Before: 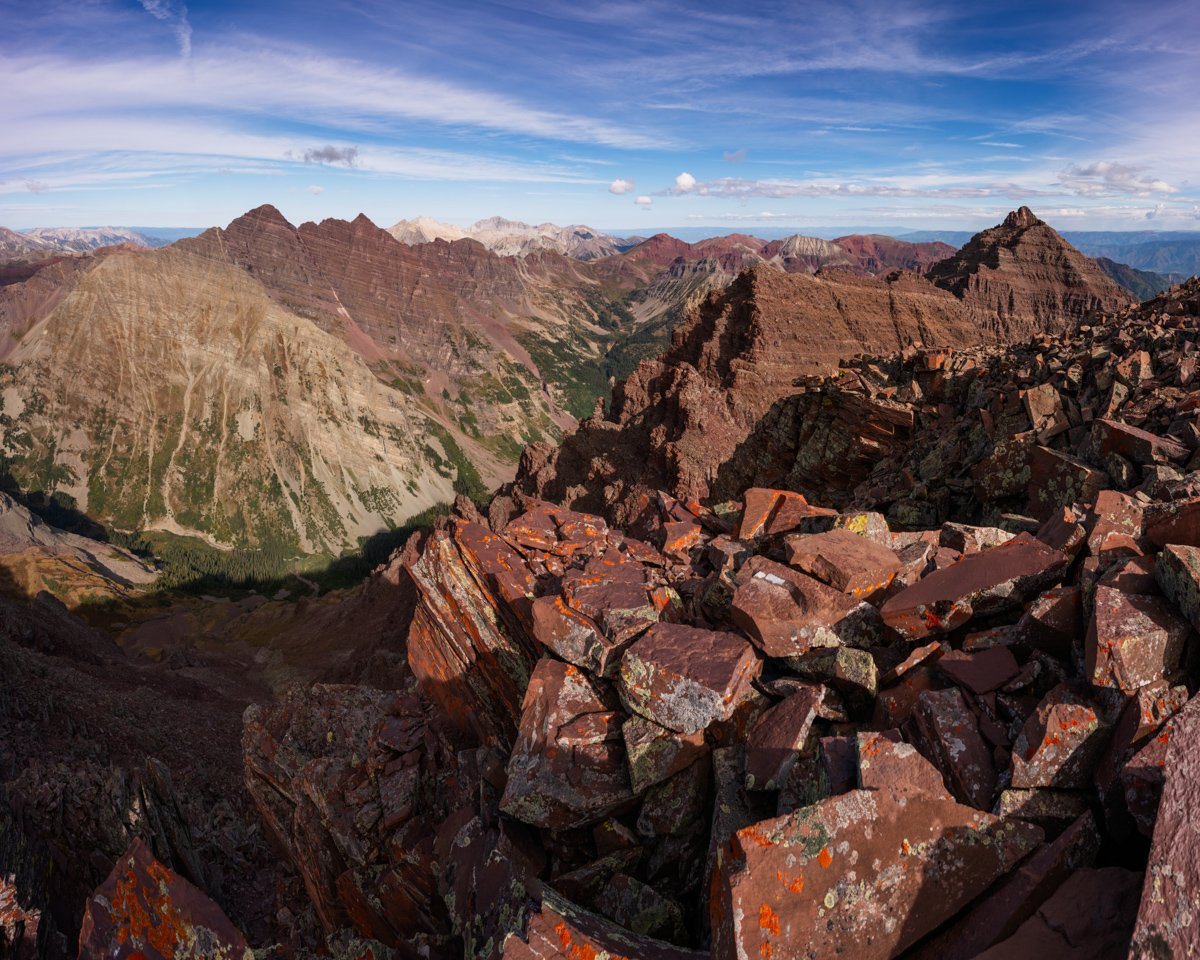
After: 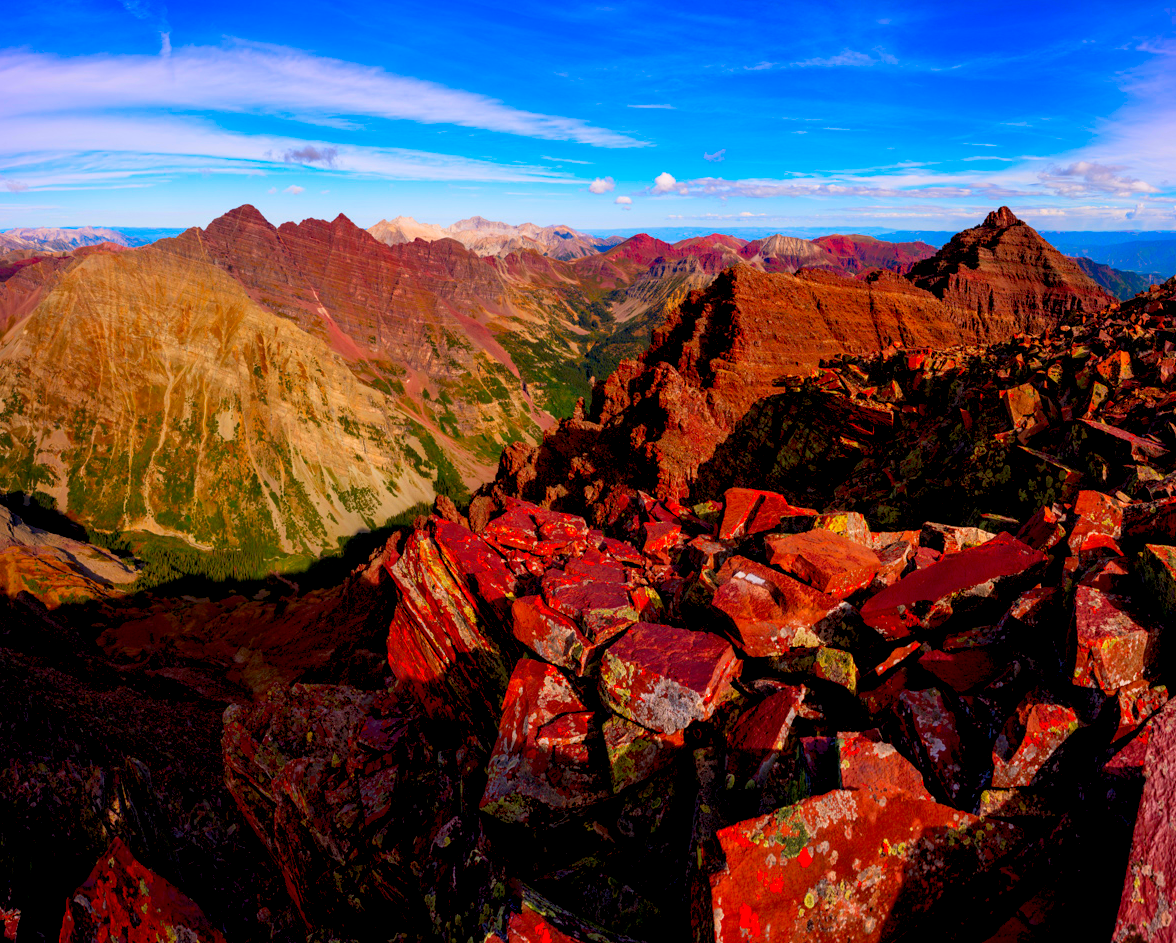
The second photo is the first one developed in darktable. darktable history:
exposure: exposure -0.001 EV, compensate highlight preservation false
crop: left 1.711%, right 0.276%, bottom 1.683%
color correction: highlights b* -0.044, saturation 2.14
color balance rgb: global offset › luminance -1.429%, white fulcrum 0.089 EV, linear chroma grading › global chroma 8.703%, perceptual saturation grading › global saturation 0.923%, global vibrance 14.438%
